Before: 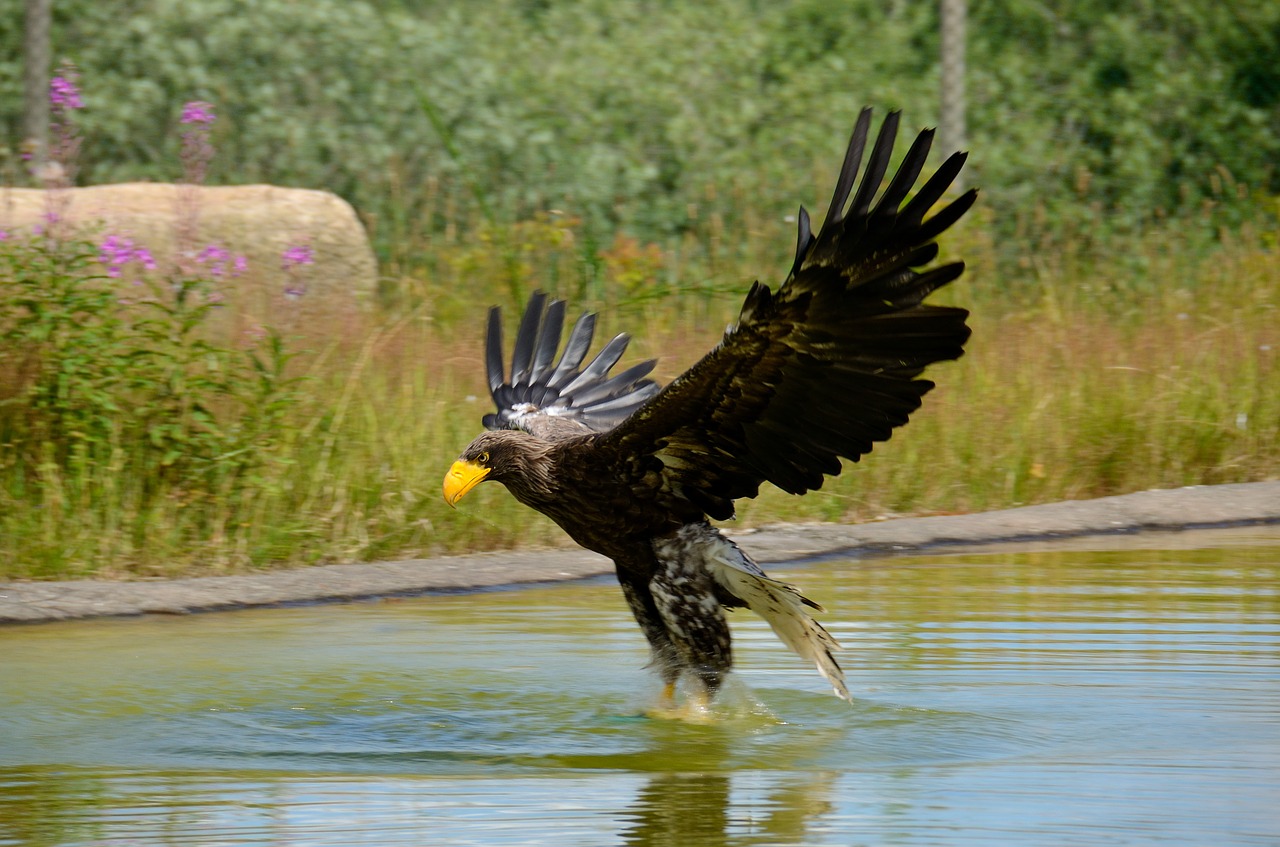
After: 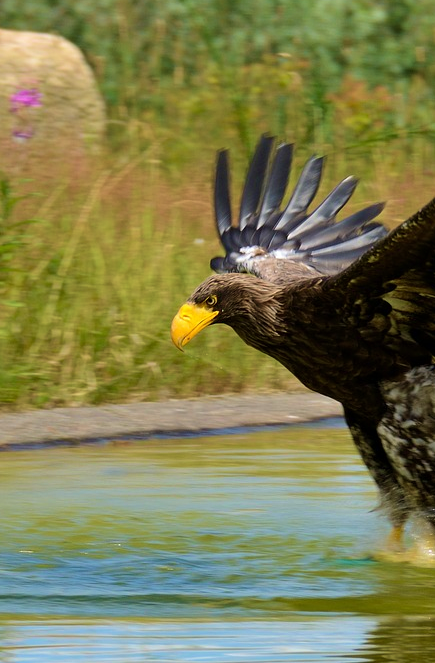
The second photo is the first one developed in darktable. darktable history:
velvia: strength 44.45%
crop and rotate: left 21.317%, top 18.683%, right 44.666%, bottom 2.967%
